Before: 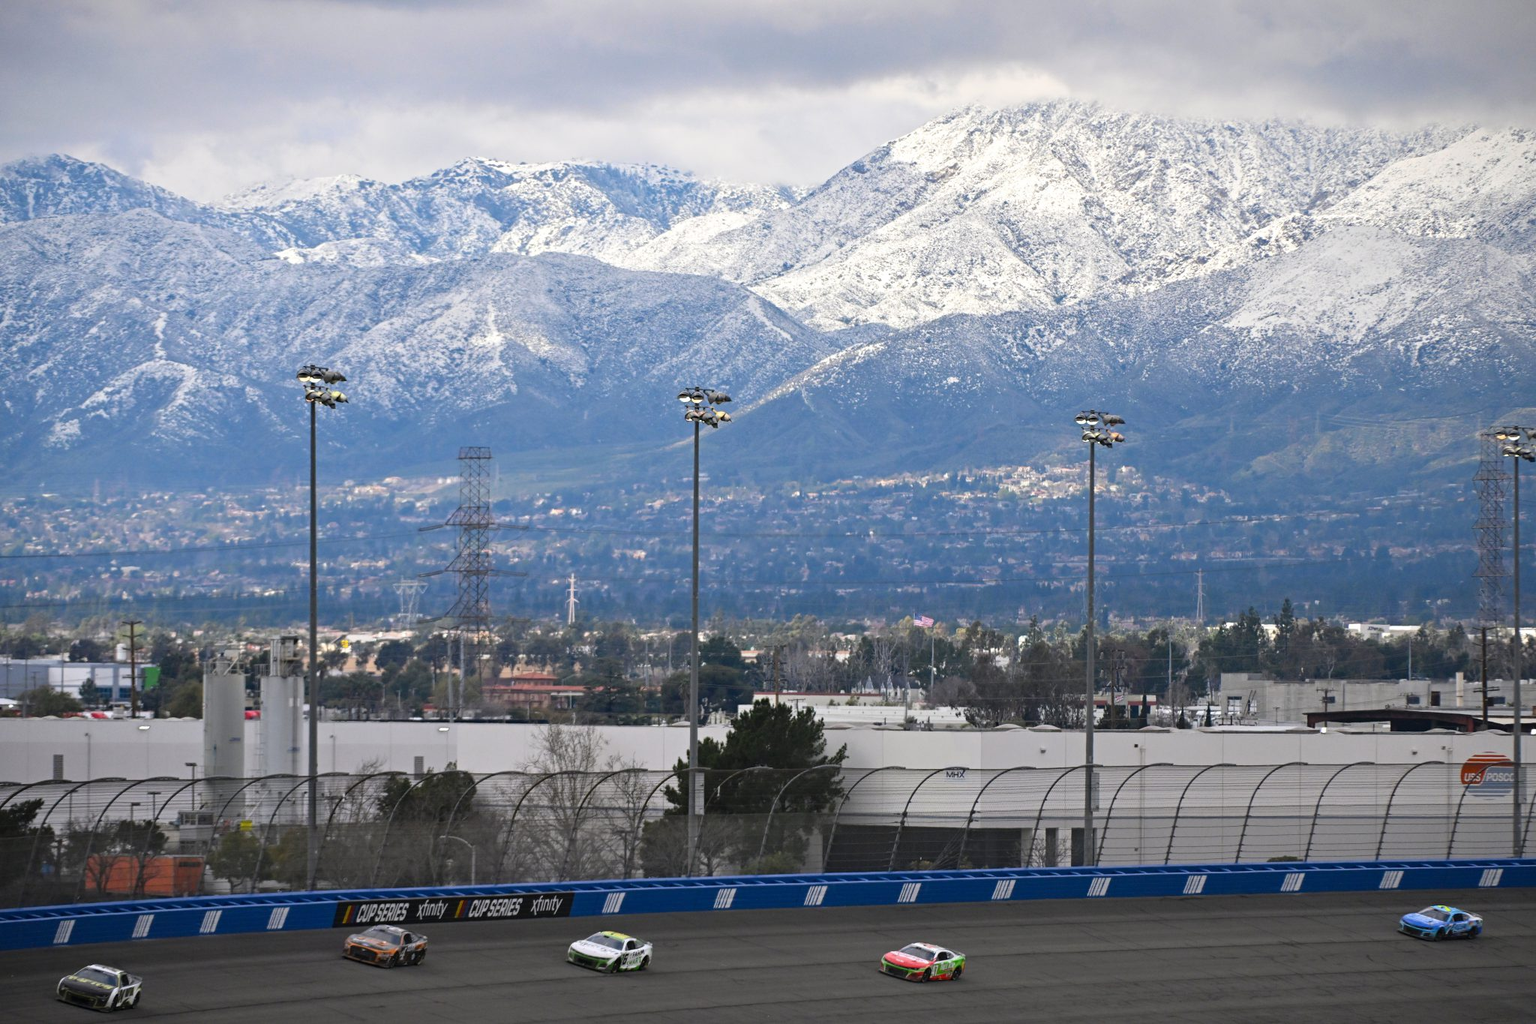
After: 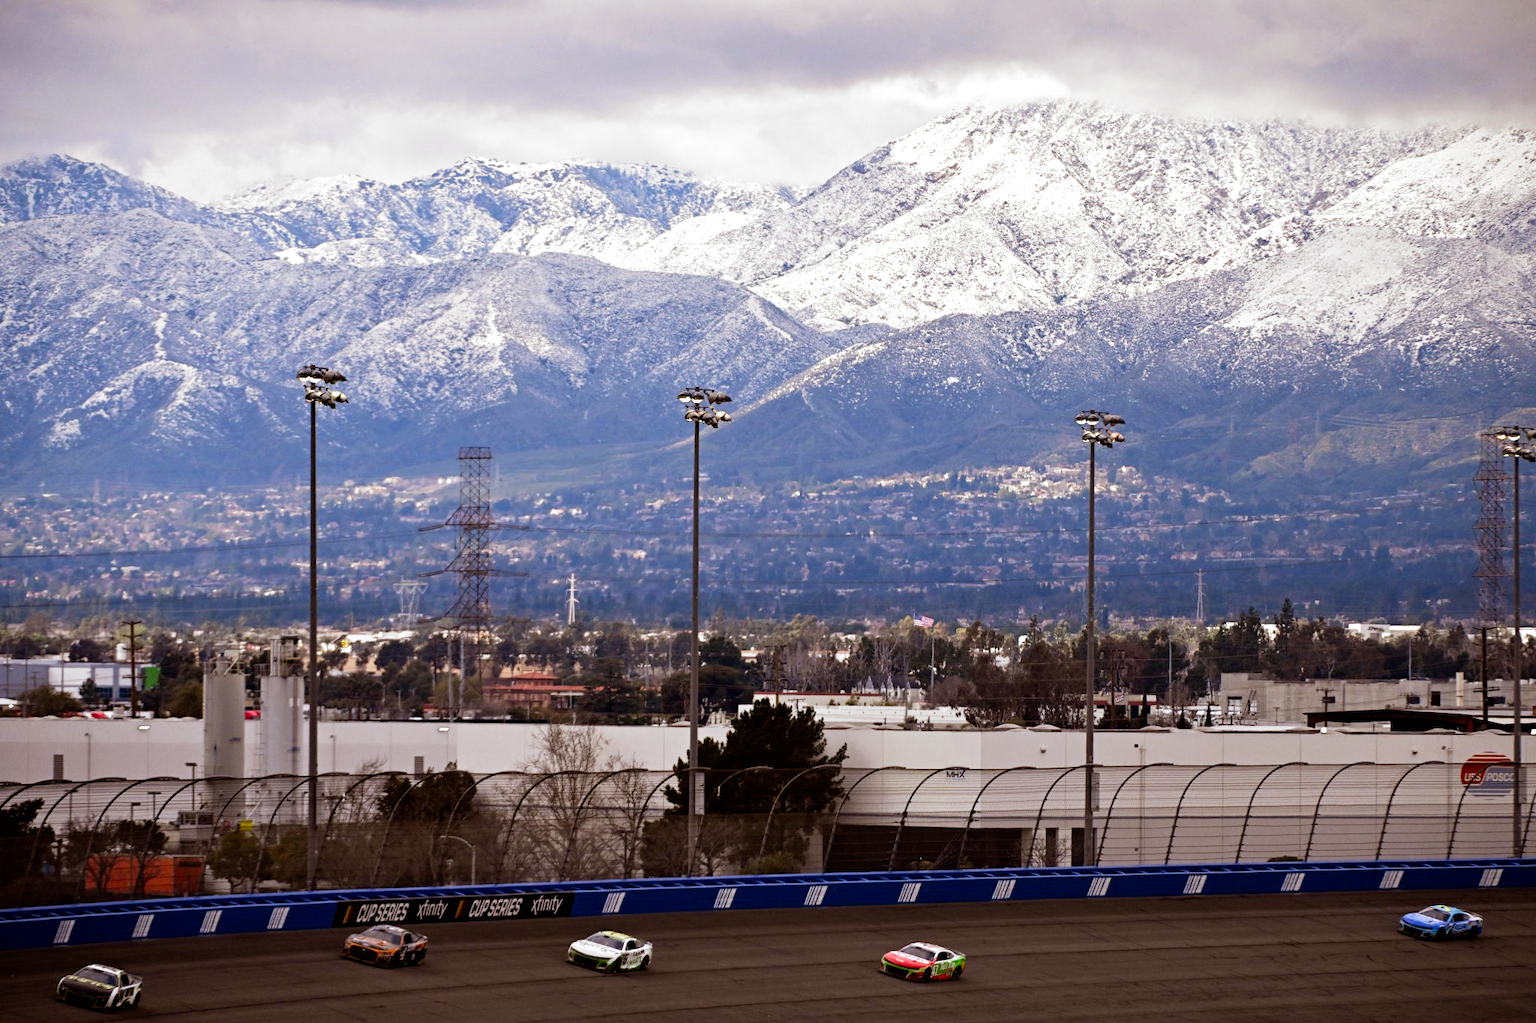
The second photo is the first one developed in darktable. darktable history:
rgb levels: mode RGB, independent channels, levels [[0, 0.5, 1], [0, 0.521, 1], [0, 0.536, 1]]
filmic rgb: black relative exposure -8.2 EV, white relative exposure 2.2 EV, threshold 3 EV, hardness 7.11, latitude 75%, contrast 1.325, highlights saturation mix -2%, shadows ↔ highlights balance 30%, preserve chrominance no, color science v5 (2021), contrast in shadows safe, contrast in highlights safe, enable highlight reconstruction true
